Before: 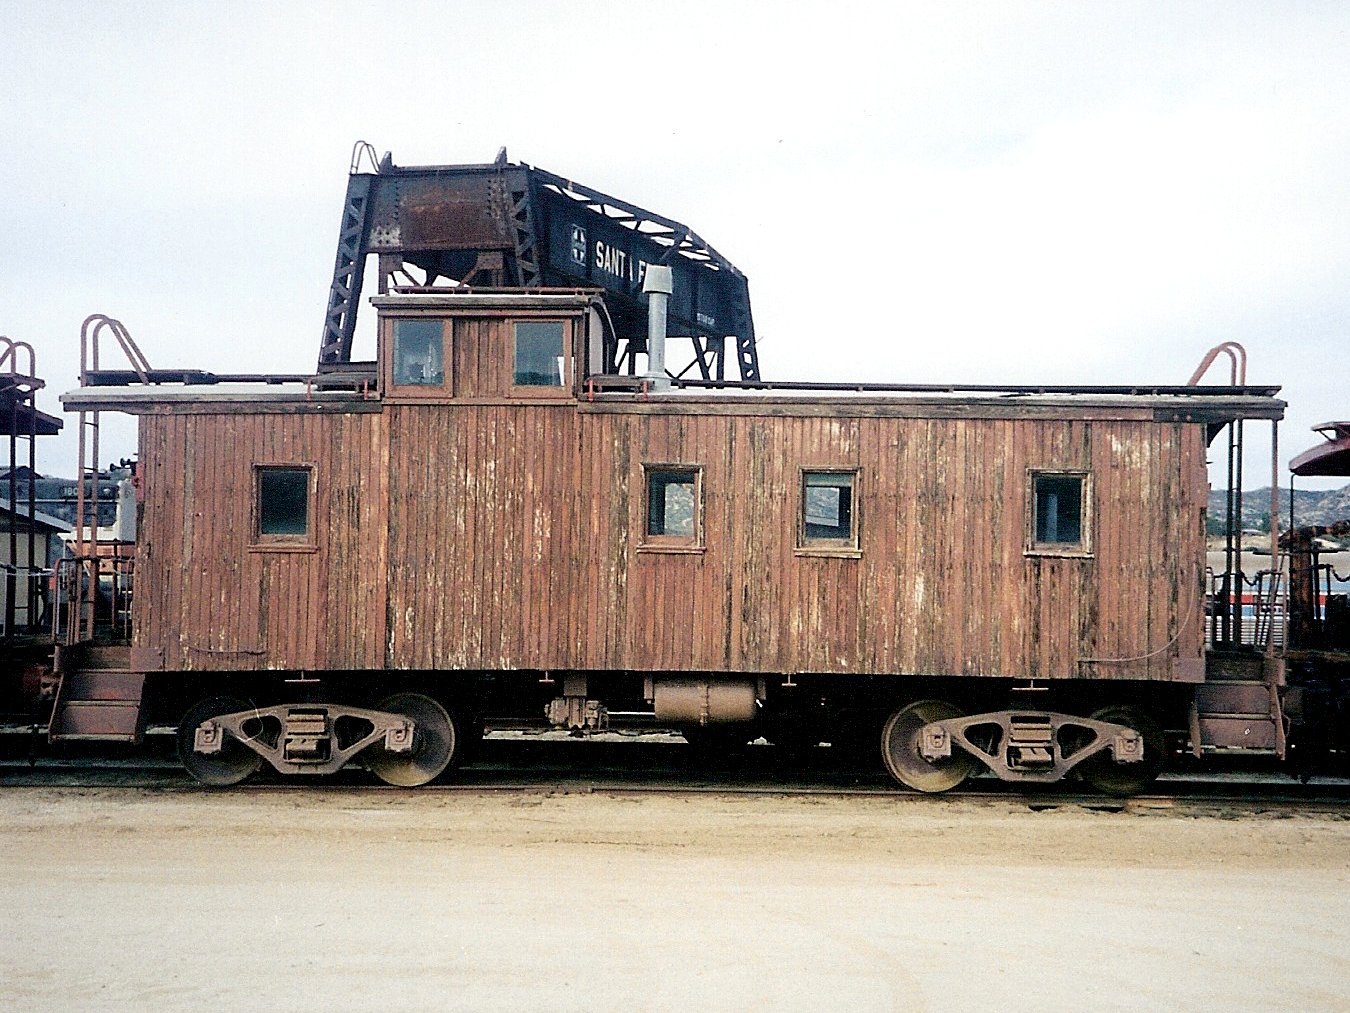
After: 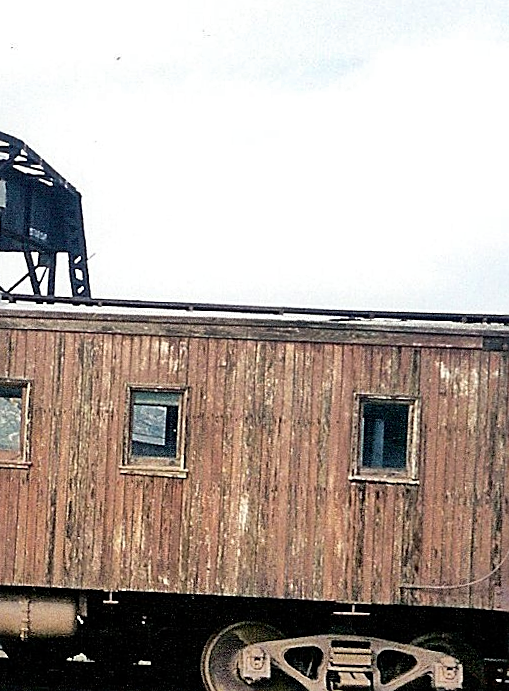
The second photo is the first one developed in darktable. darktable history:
sharpen: on, module defaults
shadows and highlights: low approximation 0.01, soften with gaussian
rotate and perspective: rotation 1.72°, automatic cropping off
crop and rotate: left 49.936%, top 10.094%, right 13.136%, bottom 24.256%
